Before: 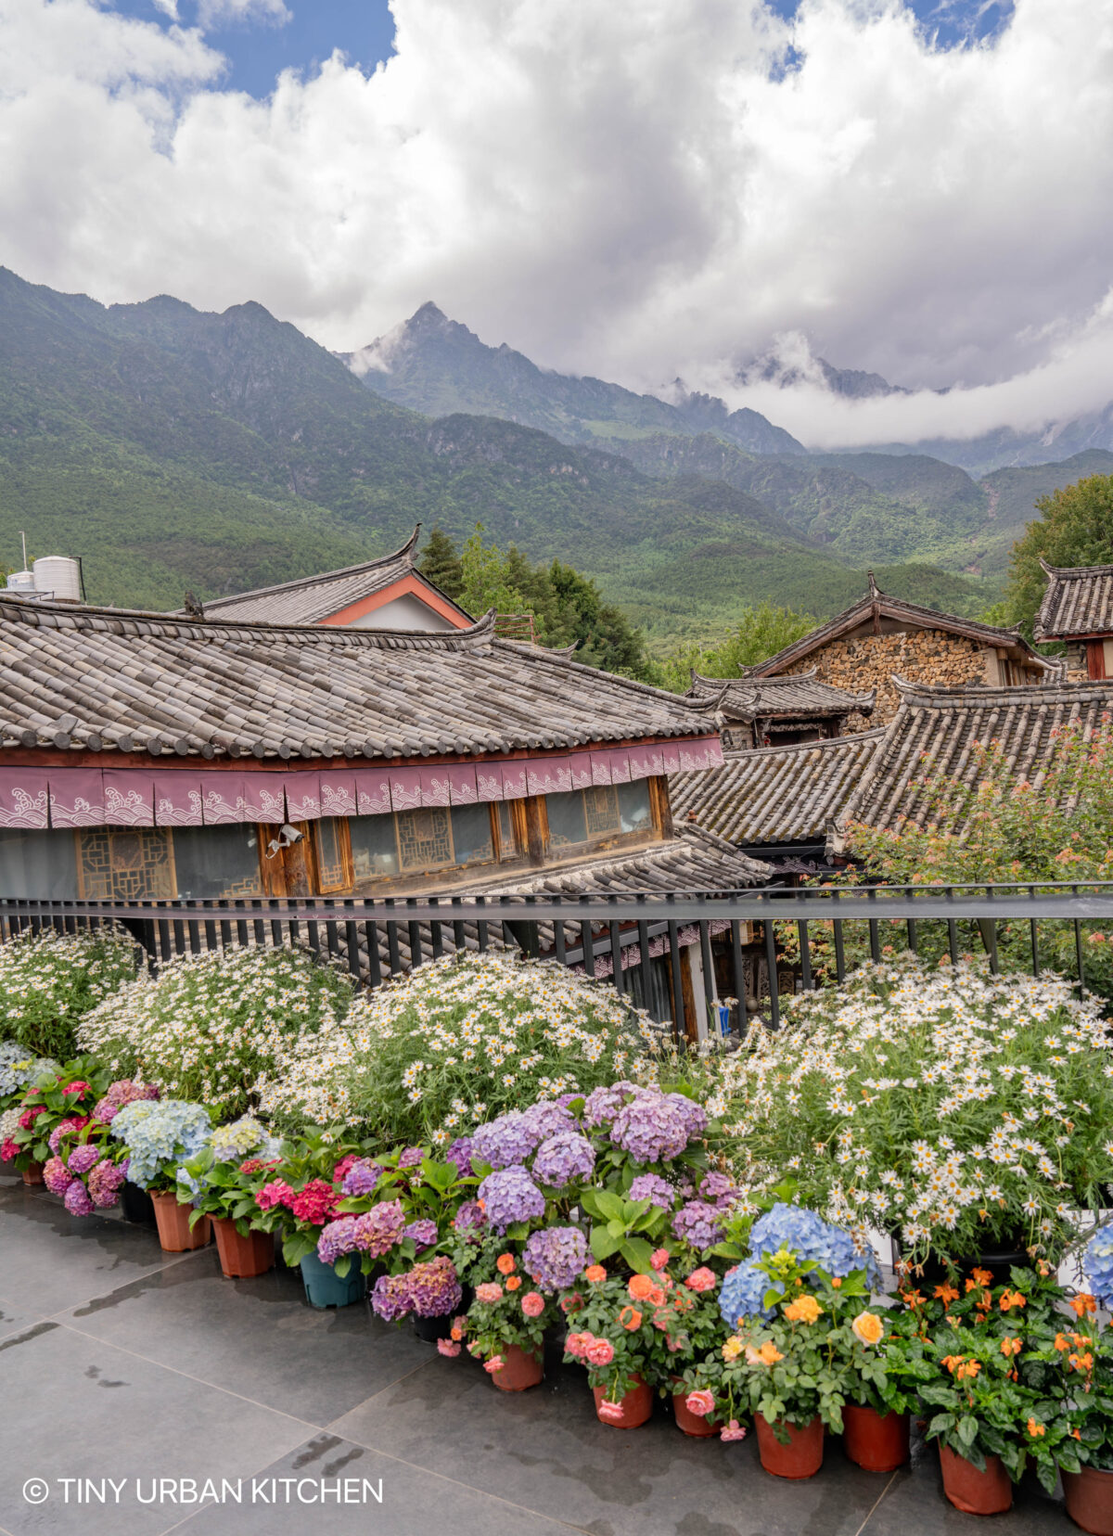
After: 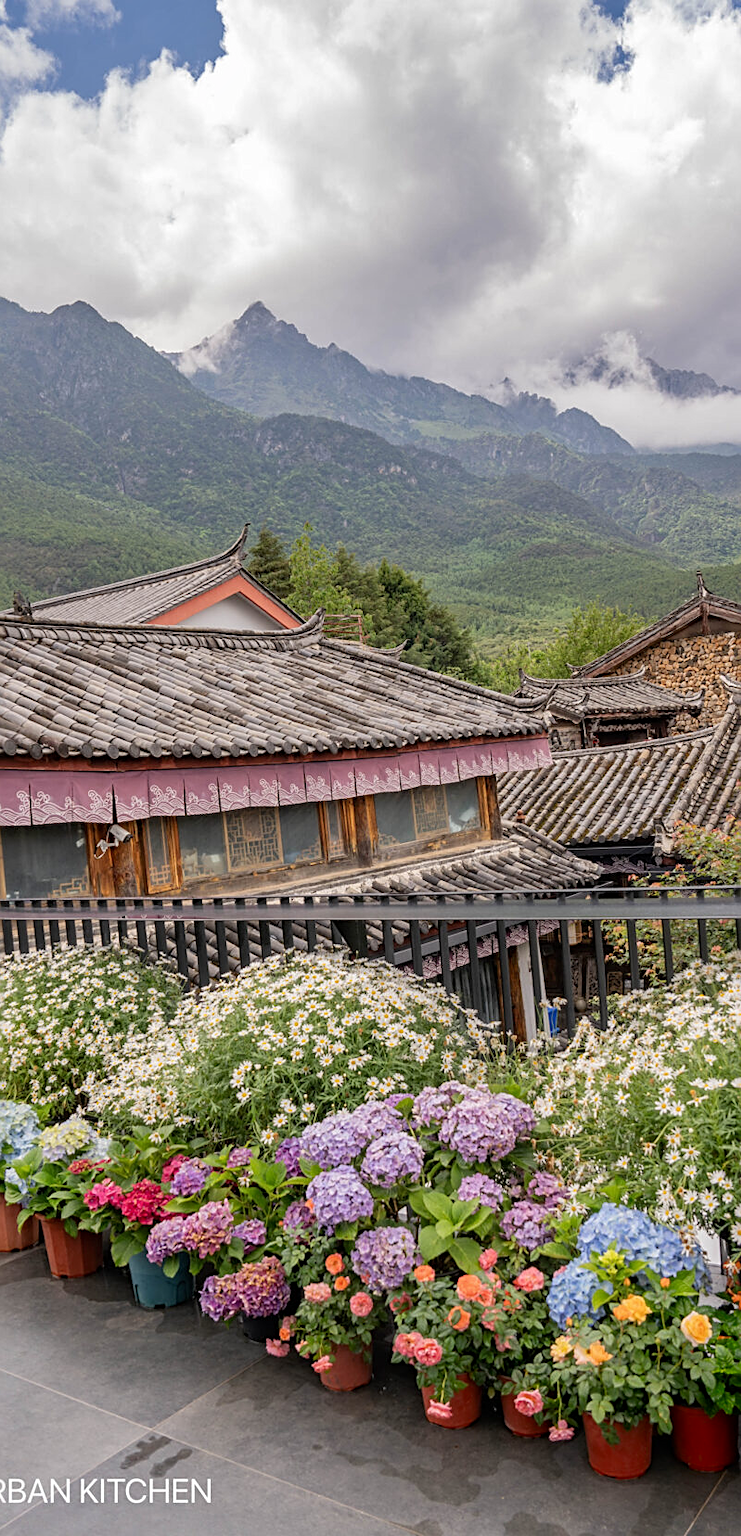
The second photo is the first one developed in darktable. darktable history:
sharpen: on, module defaults
shadows and highlights: shadows -88.03, highlights -35.45, shadows color adjustment 99.15%, highlights color adjustment 0%, soften with gaussian
crop: left 15.419%, right 17.914%
